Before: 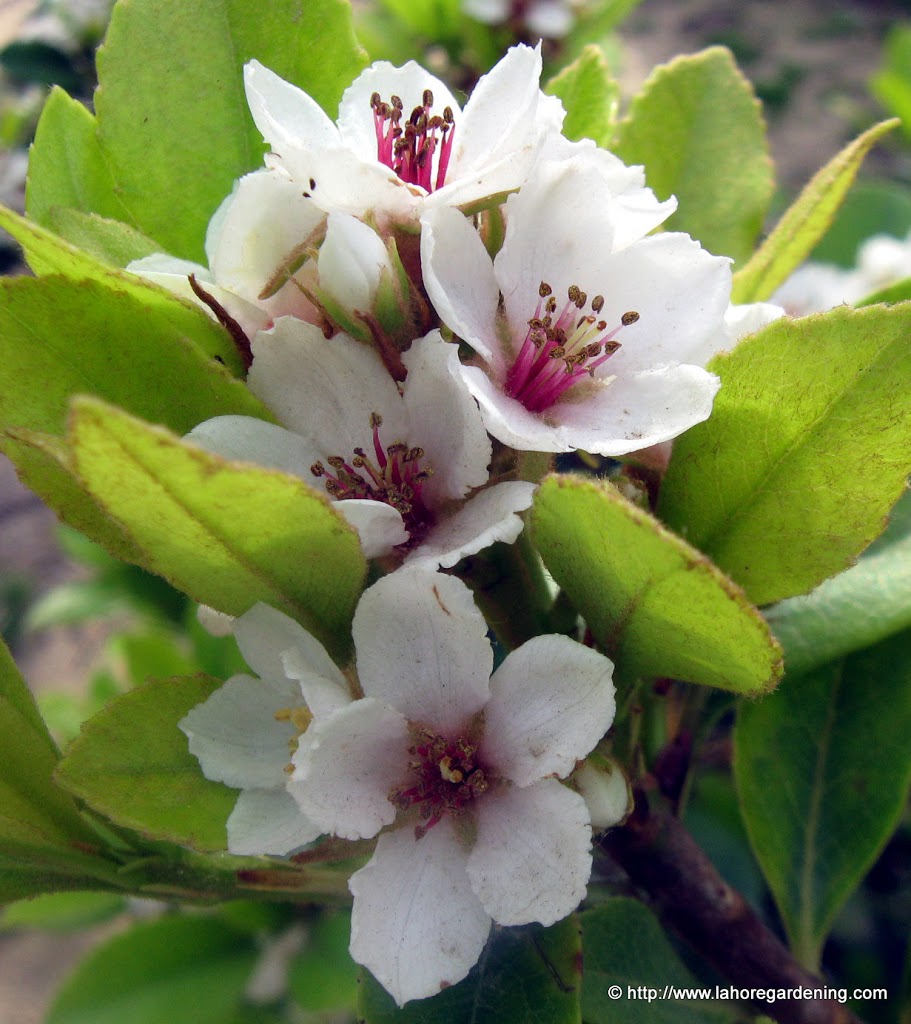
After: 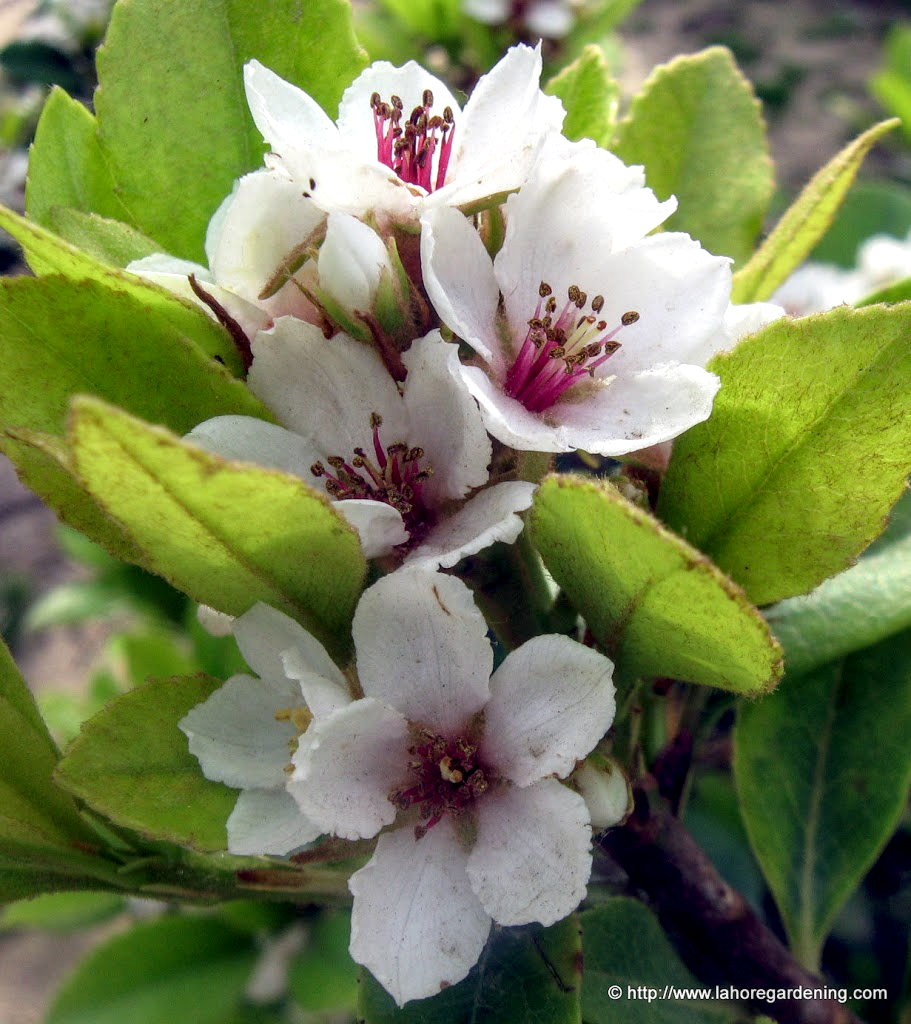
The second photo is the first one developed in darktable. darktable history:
local contrast: highlights 61%, detail 143%, midtone range 0.43
